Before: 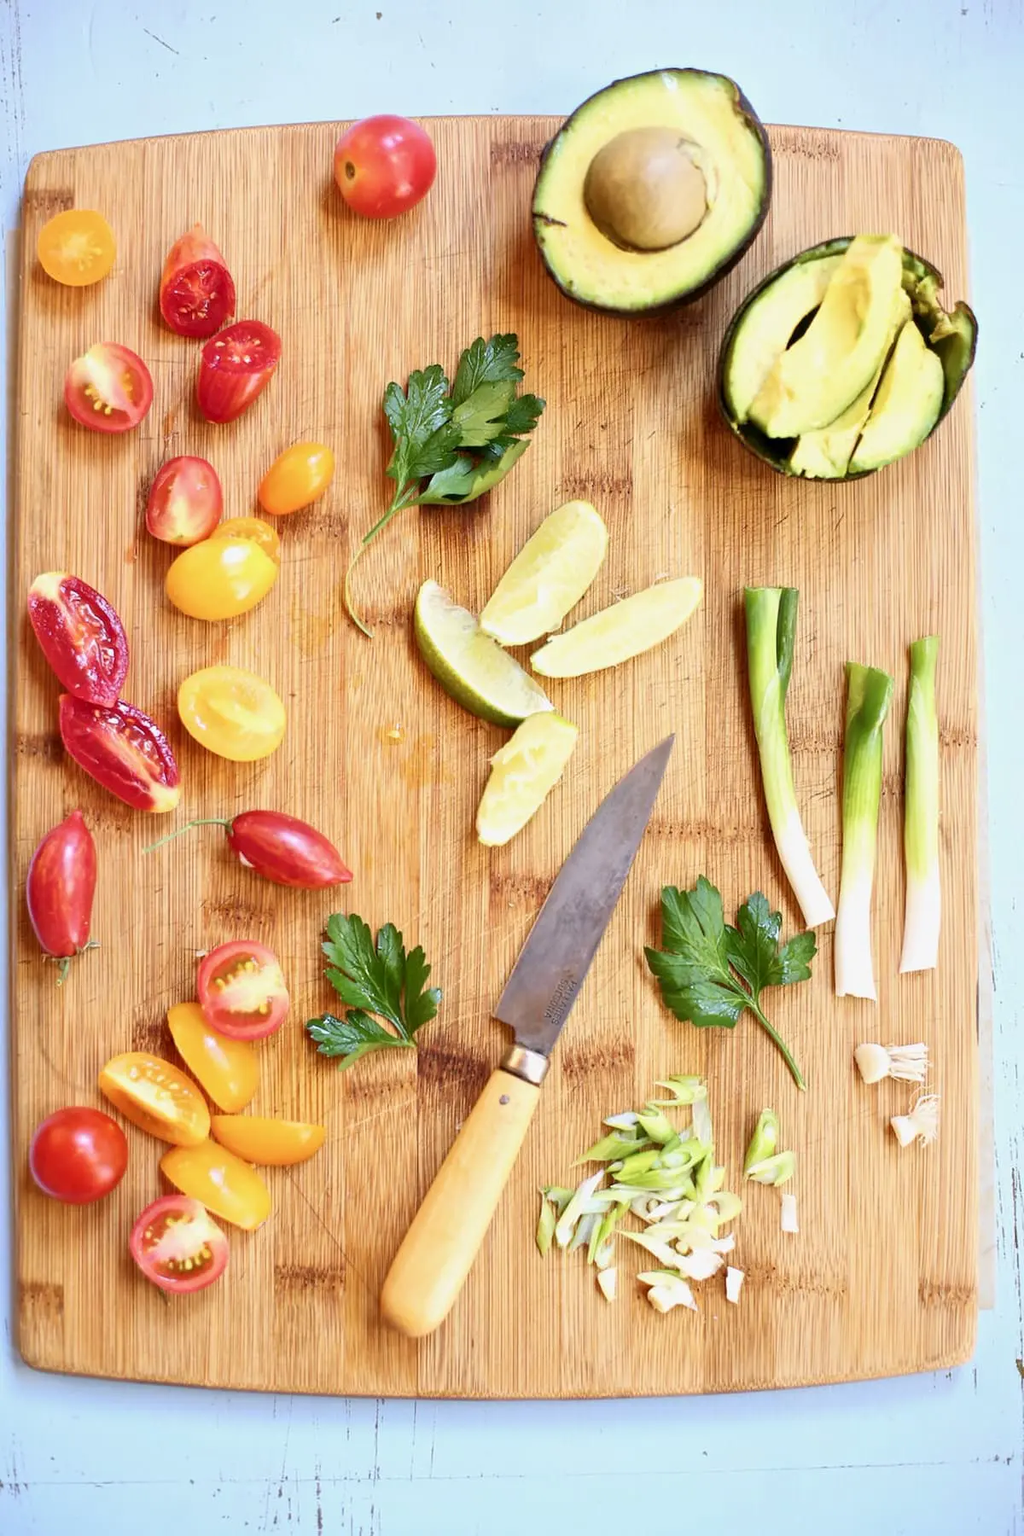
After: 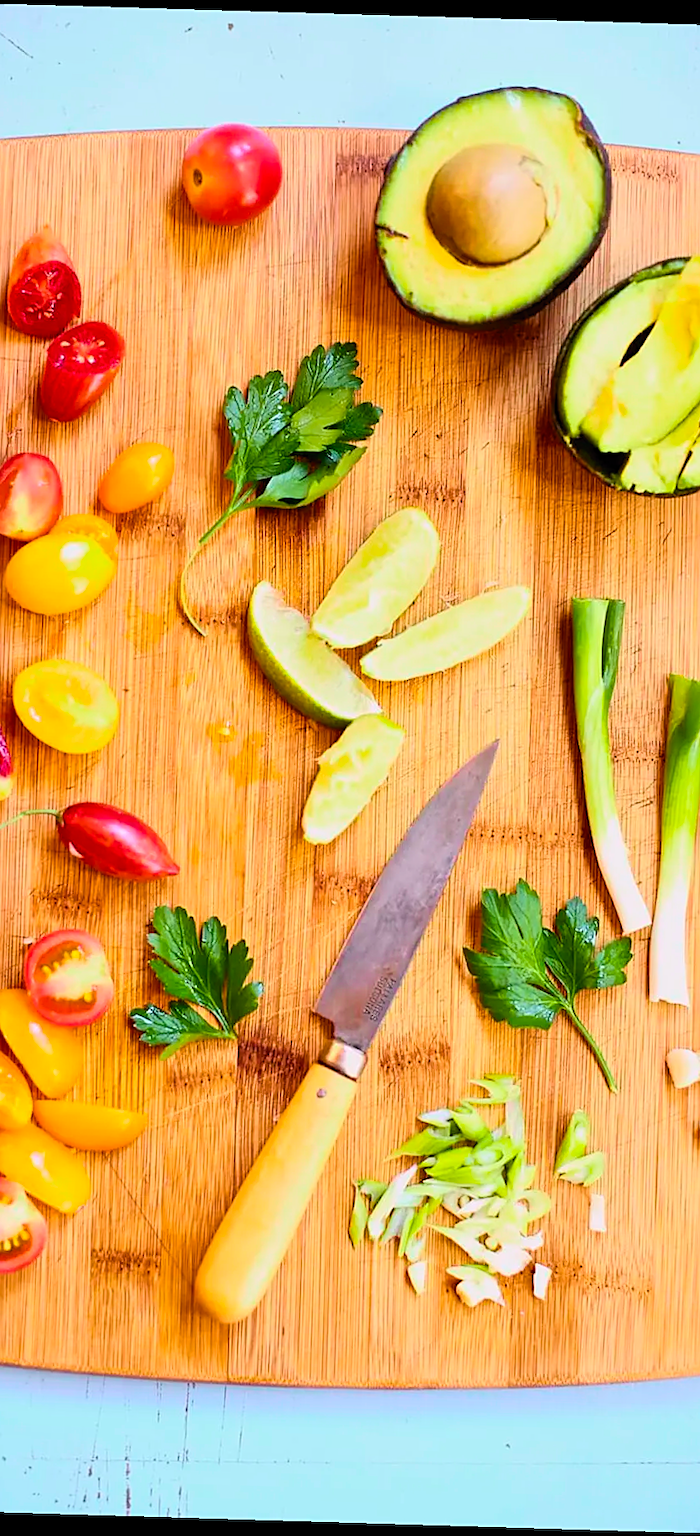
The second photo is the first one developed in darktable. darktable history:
sharpen: on, module defaults
crop and rotate: left 17.732%, right 15.423%
rotate and perspective: rotation 1.72°, automatic cropping off
tone curve: curves: ch0 [(0, 0.025) (0.15, 0.143) (0.452, 0.486) (0.751, 0.788) (1, 0.961)]; ch1 [(0, 0) (0.43, 0.408) (0.476, 0.469) (0.497, 0.507) (0.546, 0.571) (0.566, 0.607) (0.62, 0.657) (1, 1)]; ch2 [(0, 0) (0.386, 0.397) (0.505, 0.498) (0.547, 0.546) (0.579, 0.58) (1, 1)], color space Lab, independent channels, preserve colors none
color balance rgb: linear chroma grading › global chroma 15%, perceptual saturation grading › global saturation 30%
levels: mode automatic, black 0.023%, white 99.97%, levels [0.062, 0.494, 0.925]
